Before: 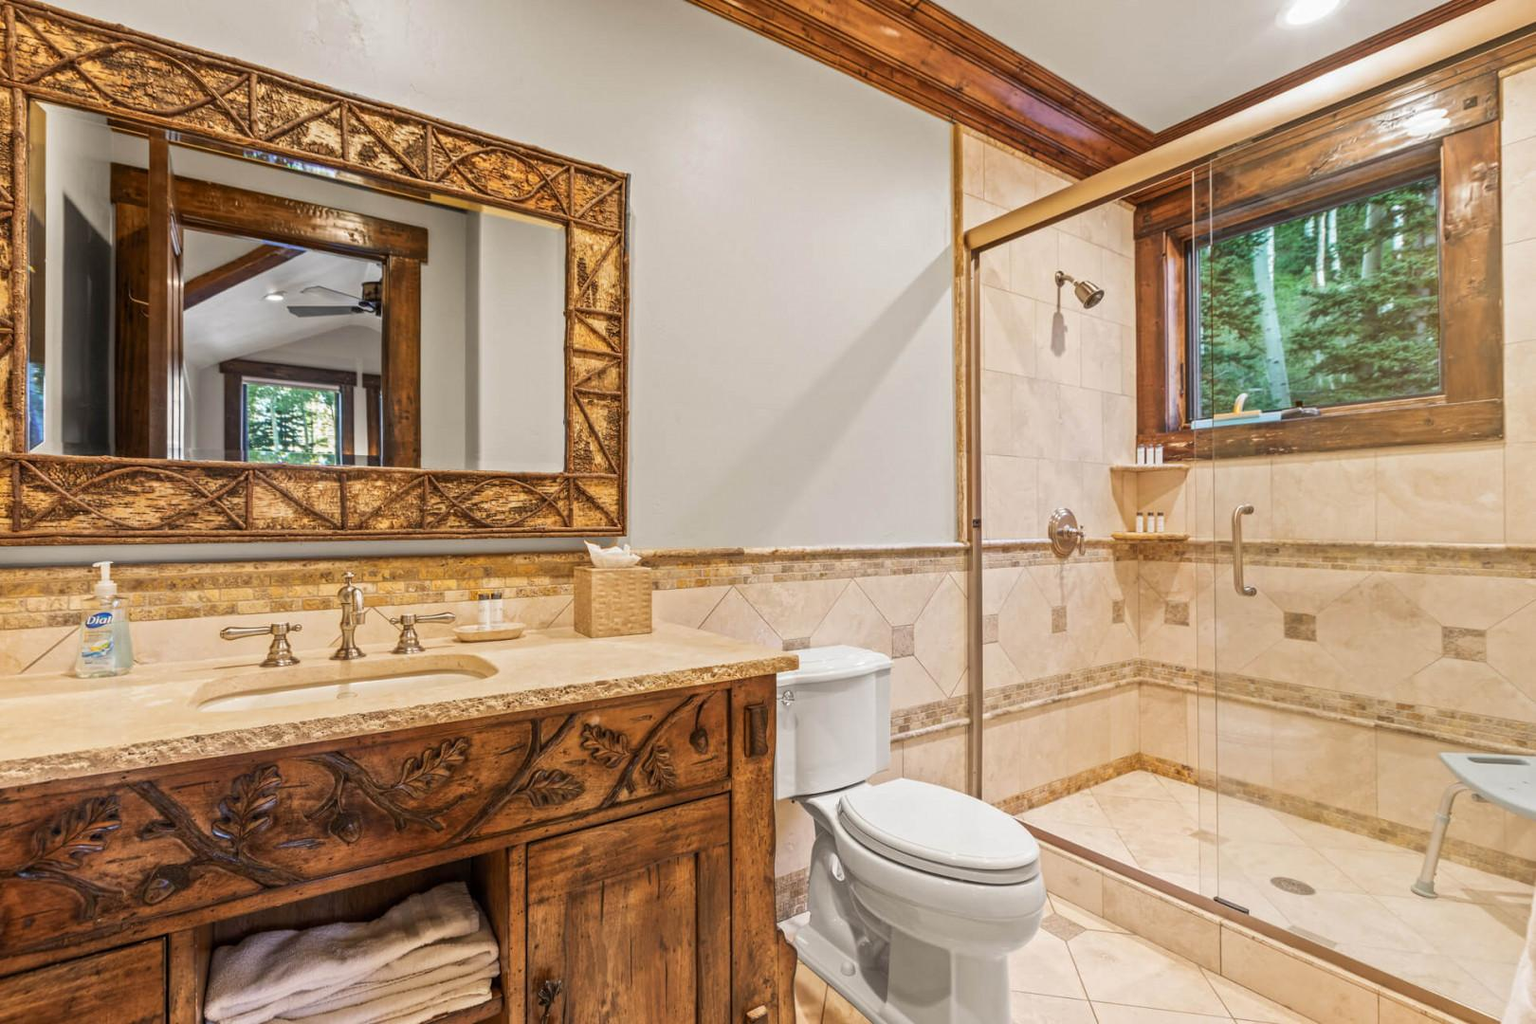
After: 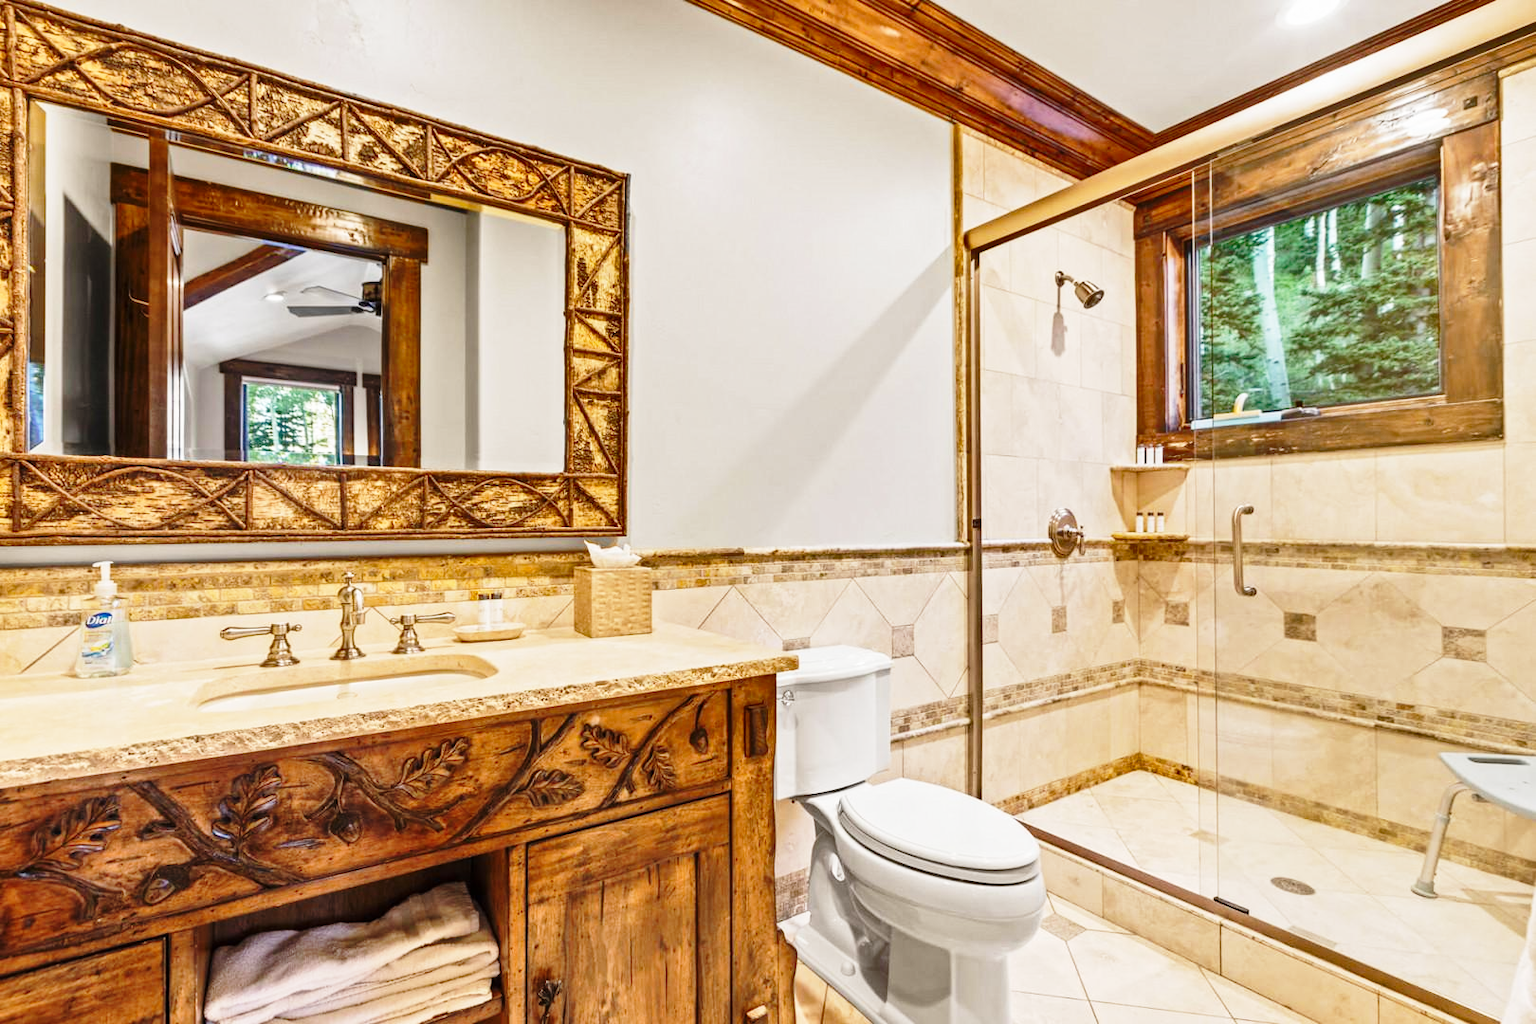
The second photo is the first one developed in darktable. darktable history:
shadows and highlights: low approximation 0.01, soften with gaussian
base curve: curves: ch0 [(0, 0) (0.028, 0.03) (0.121, 0.232) (0.46, 0.748) (0.859, 0.968) (1, 1)], preserve colors none
